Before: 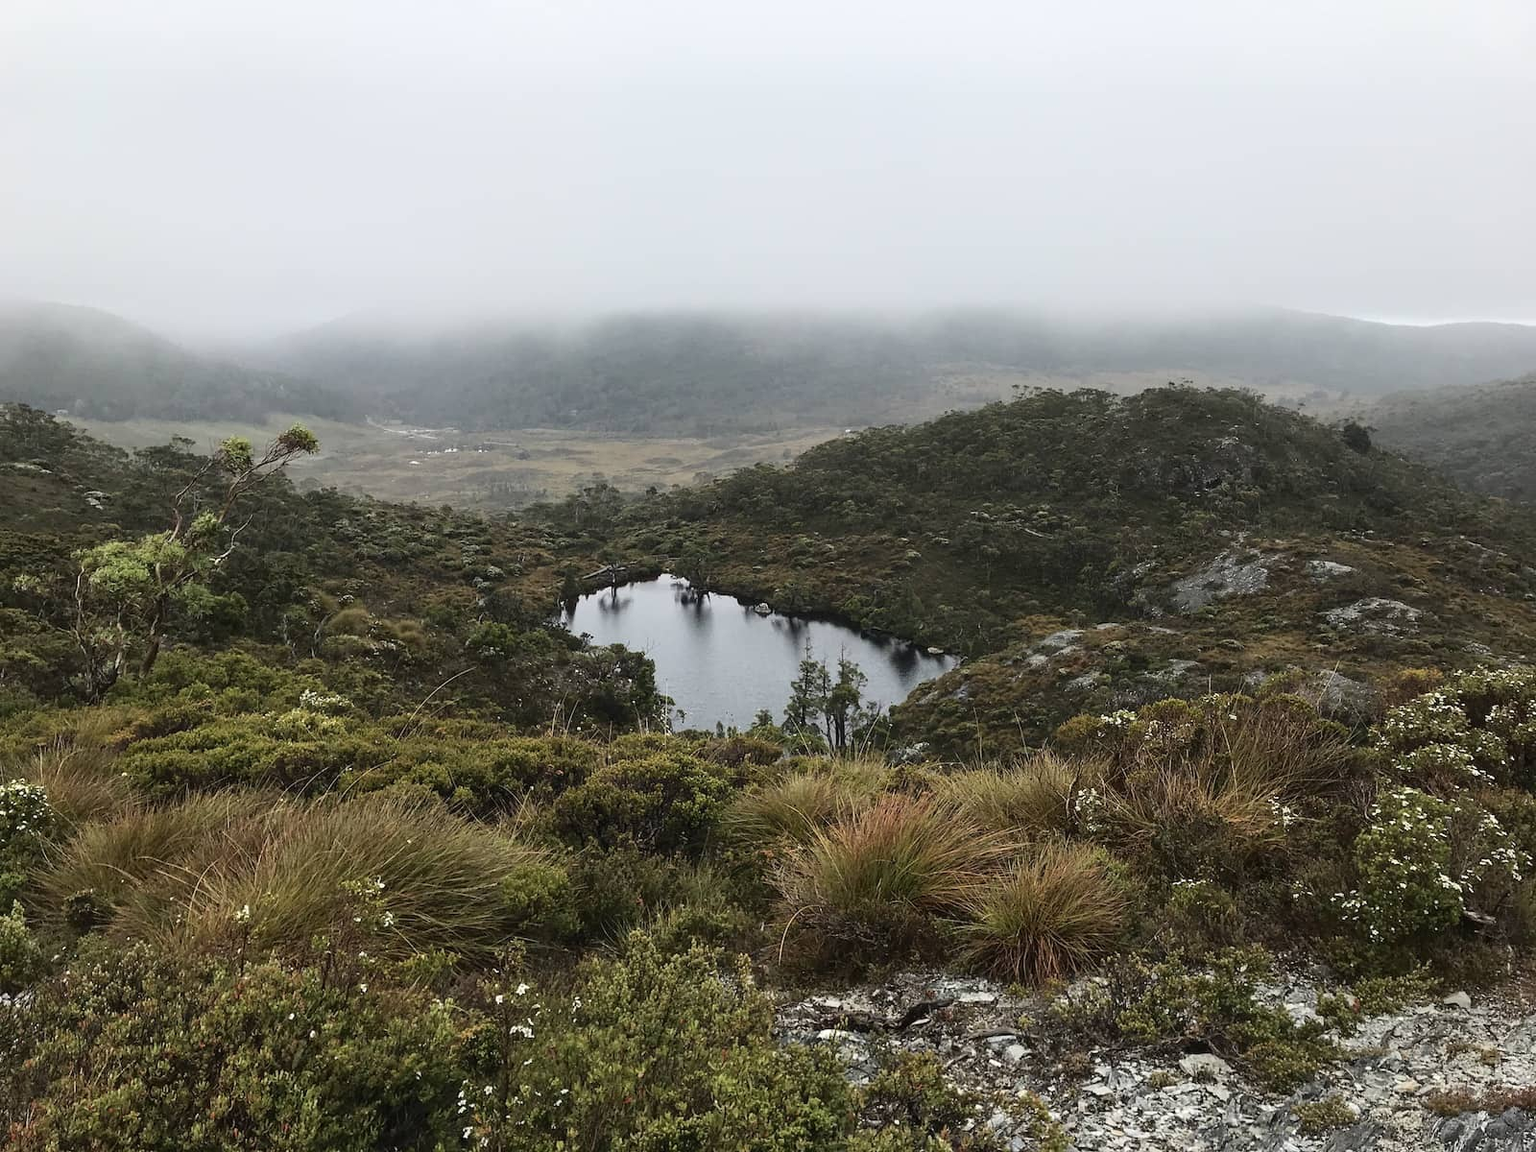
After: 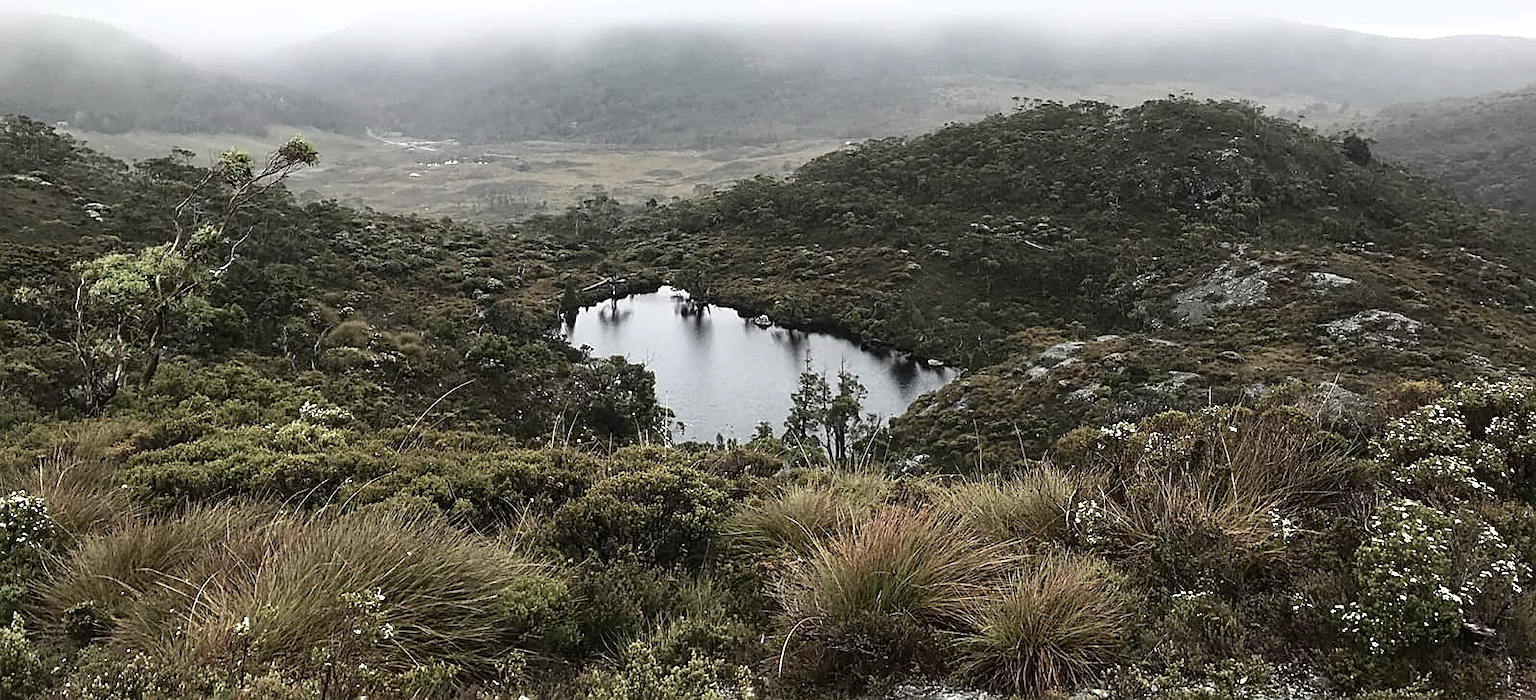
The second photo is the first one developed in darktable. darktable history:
sharpen: on, module defaults
color balance rgb: linear chroma grading › shadows -1.629%, linear chroma grading › highlights -14.366%, linear chroma grading › global chroma -9.948%, linear chroma grading › mid-tones -9.837%, perceptual saturation grading › global saturation -2.981%
crop and rotate: top 25.05%, bottom 14.06%
tone equalizer: -8 EV -0.454 EV, -7 EV -0.365 EV, -6 EV -0.319 EV, -5 EV -0.188 EV, -3 EV 0.2 EV, -2 EV 0.306 EV, -1 EV 0.389 EV, +0 EV 0.434 EV
